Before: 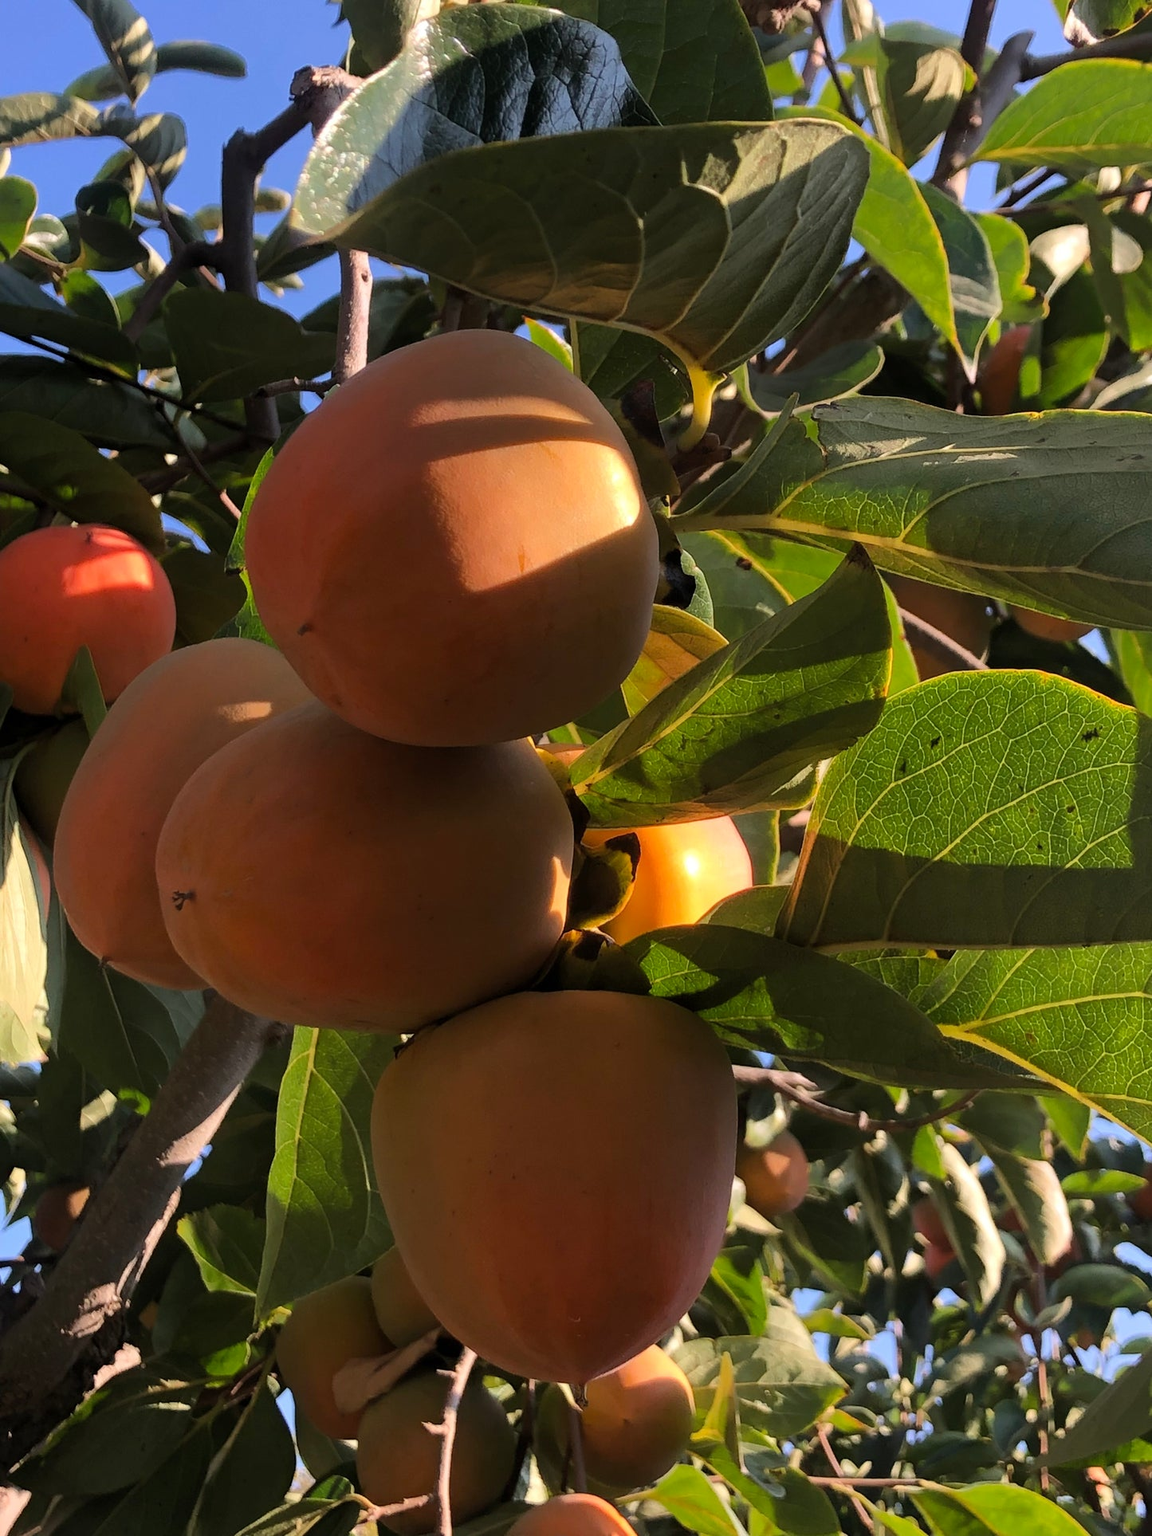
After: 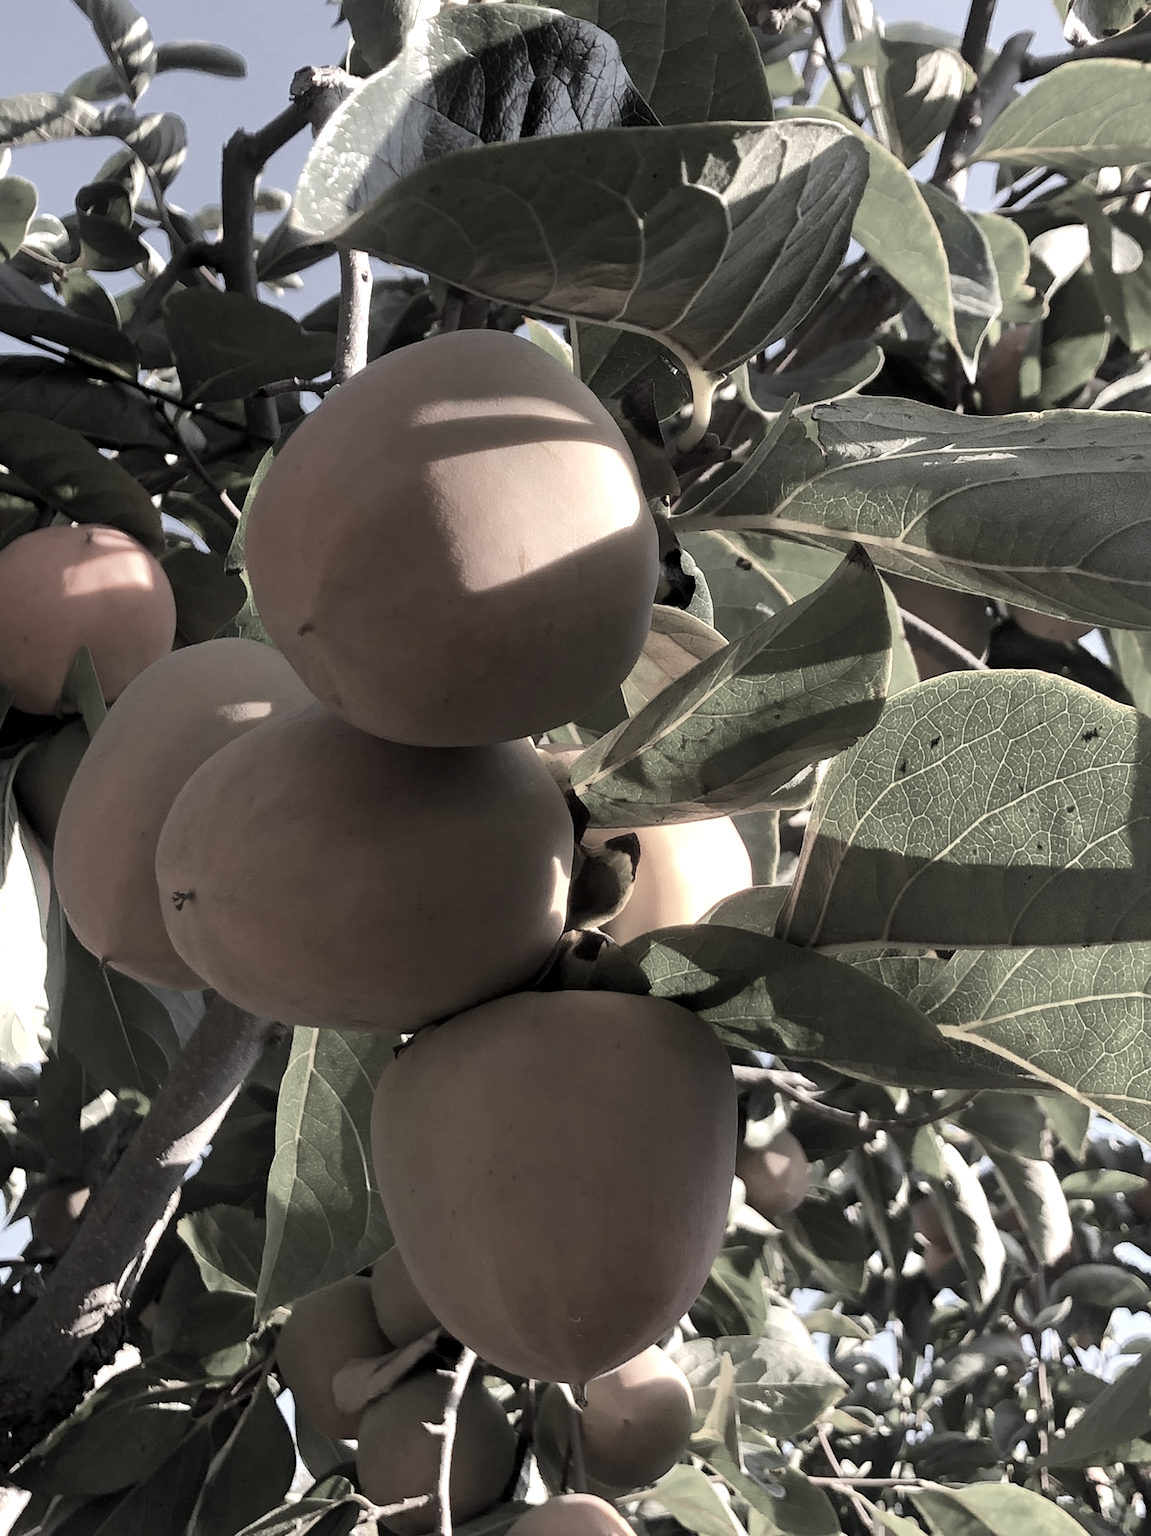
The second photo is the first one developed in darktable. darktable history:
color correction: highlights b* 0.011, saturation 0.196
exposure: black level correction 0.001, exposure 0.673 EV, compensate highlight preservation false
